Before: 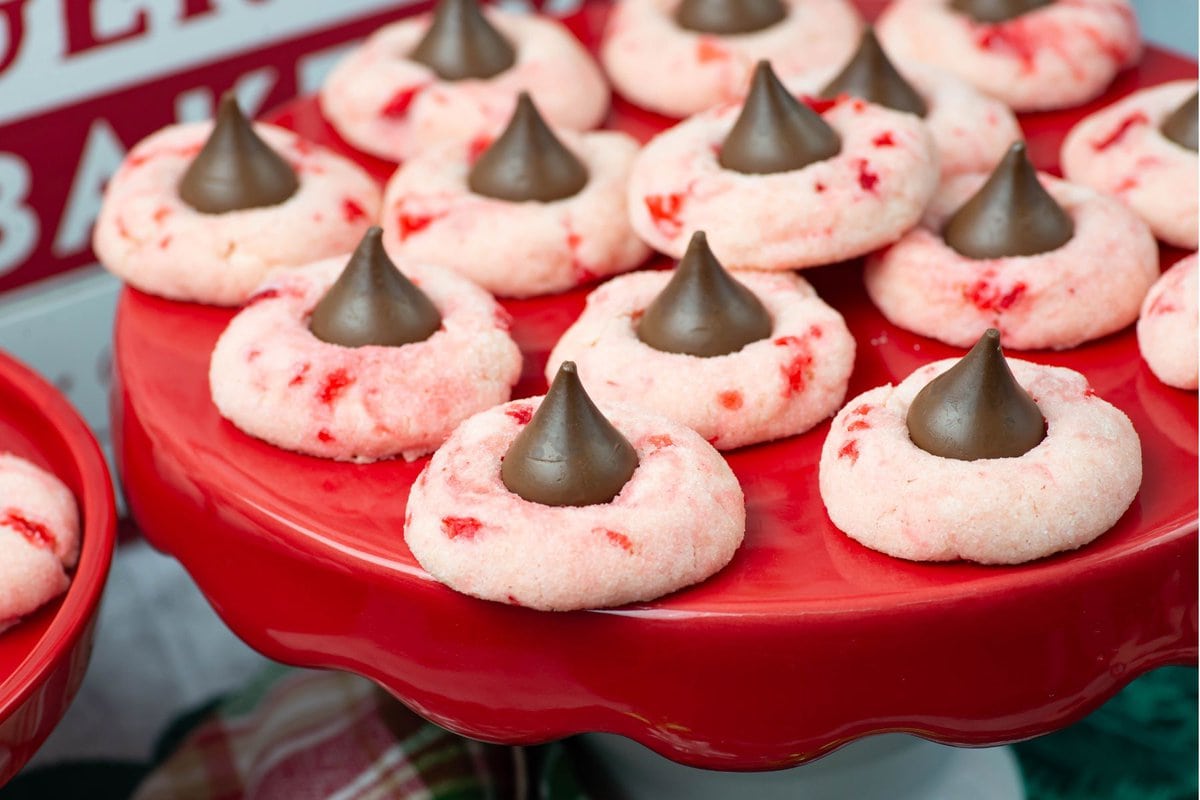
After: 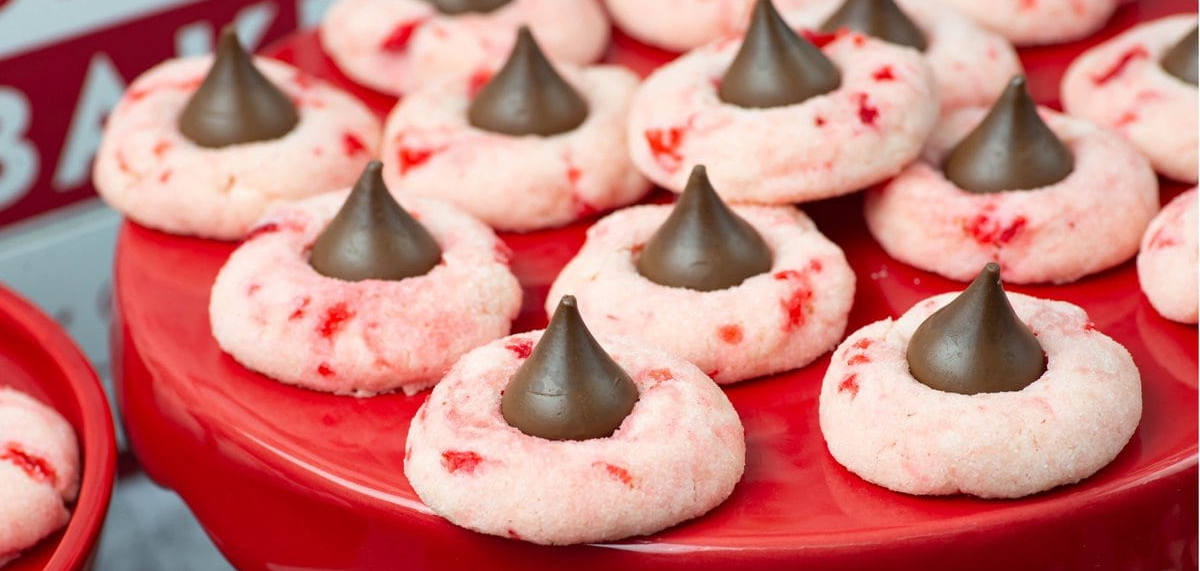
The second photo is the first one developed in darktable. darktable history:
crop and rotate: top 8.276%, bottom 20.333%
